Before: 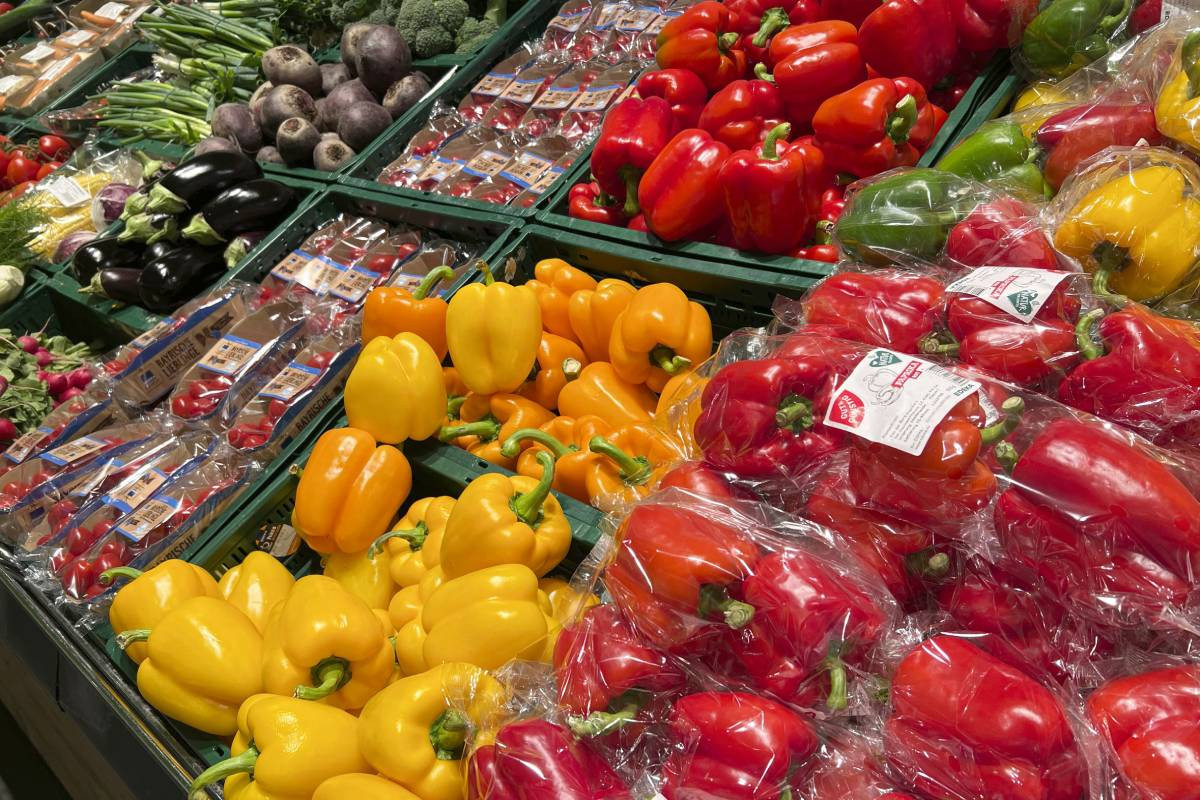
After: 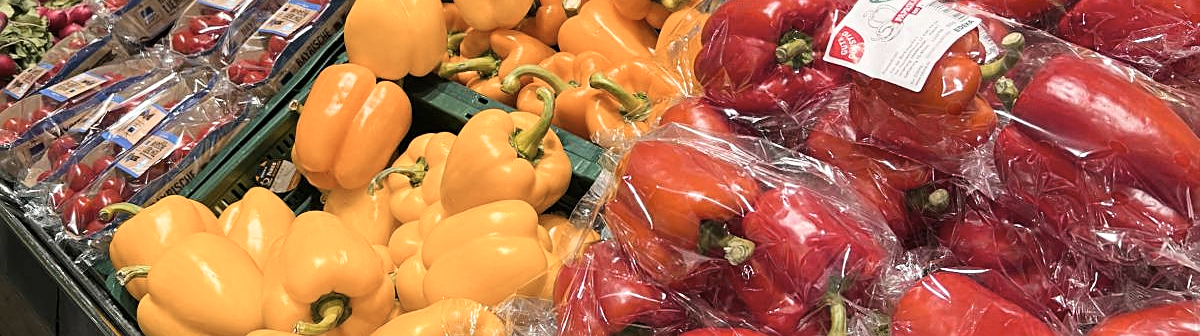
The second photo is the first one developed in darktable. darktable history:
crop: top 45.551%, bottom 12.262%
color correction: saturation 0.8
exposure: compensate highlight preservation false
tone curve: curves: ch0 [(0, 0) (0.004, 0.001) (0.133, 0.112) (0.325, 0.362) (0.832, 0.893) (1, 1)], color space Lab, linked channels, preserve colors none
sharpen: on, module defaults
color zones: curves: ch2 [(0, 0.5) (0.143, 0.5) (0.286, 0.416) (0.429, 0.5) (0.571, 0.5) (0.714, 0.5) (0.857, 0.5) (1, 0.5)]
